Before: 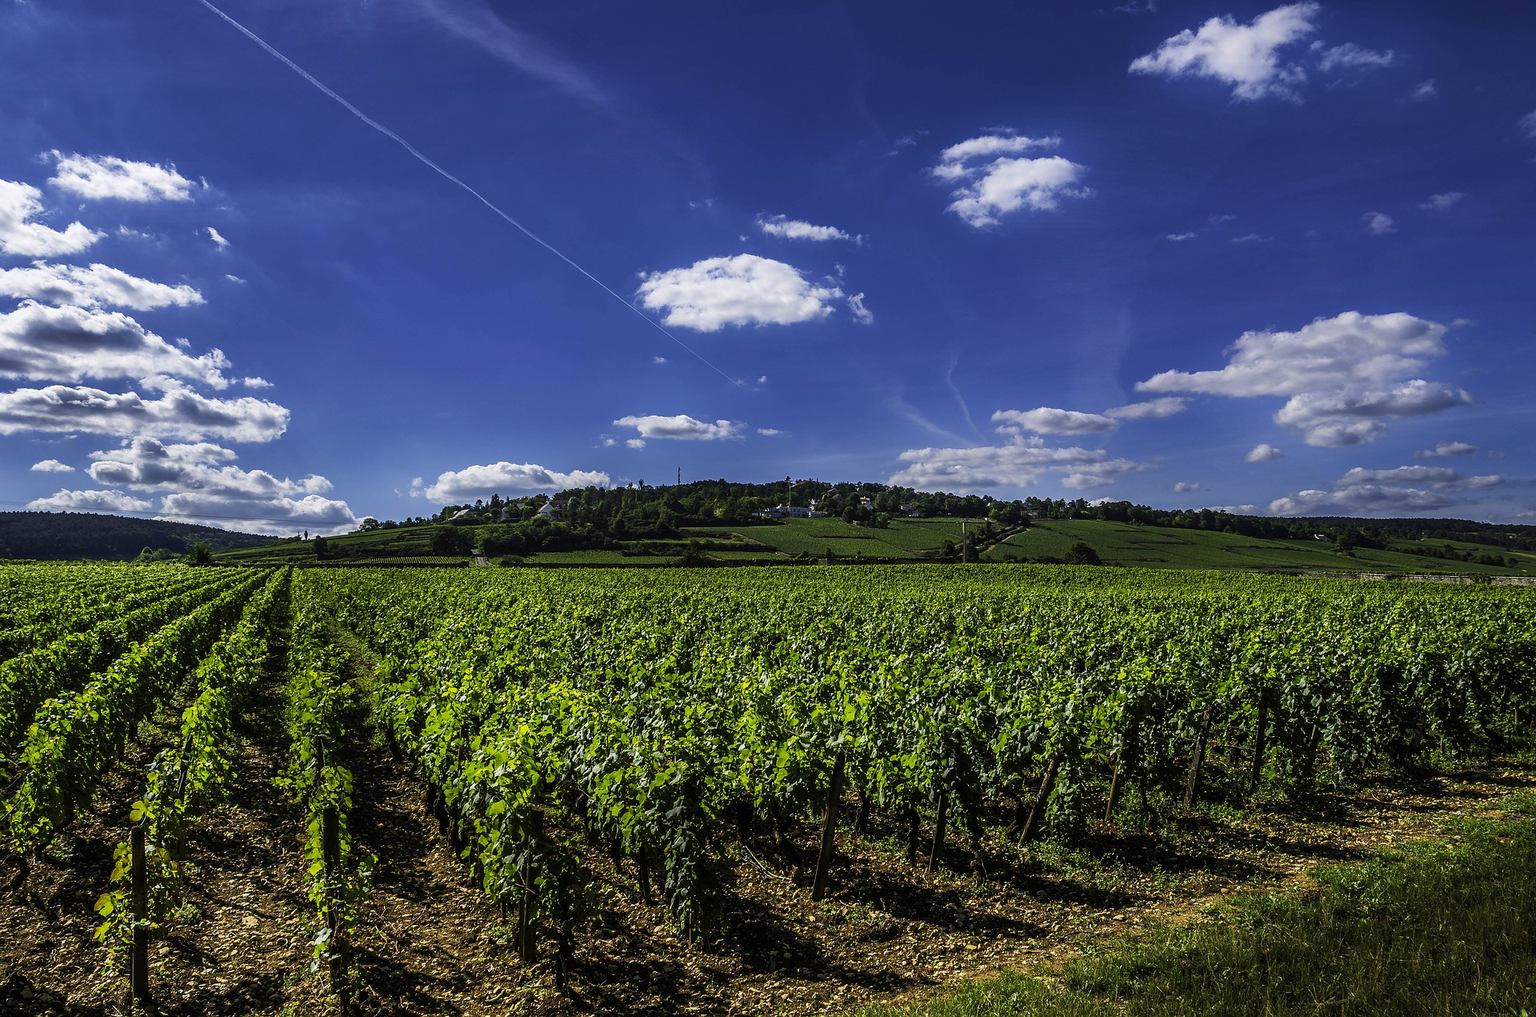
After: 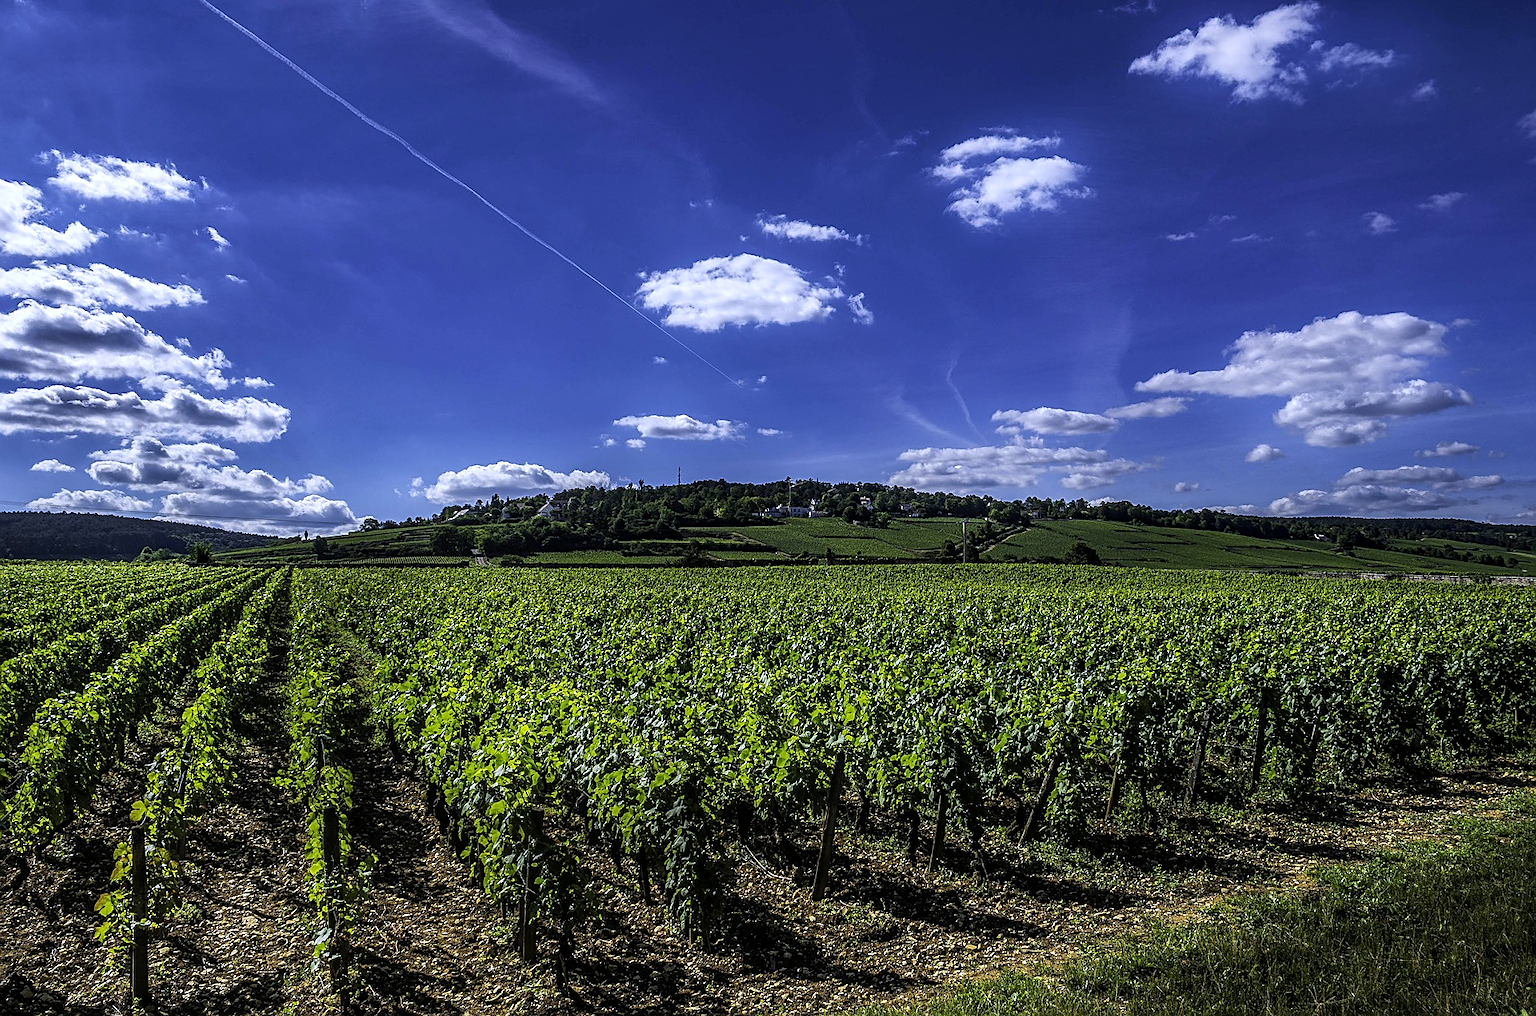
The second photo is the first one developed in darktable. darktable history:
local contrast: detail 130%
sharpen: on, module defaults
white balance: red 0.967, blue 1.119, emerald 0.756
